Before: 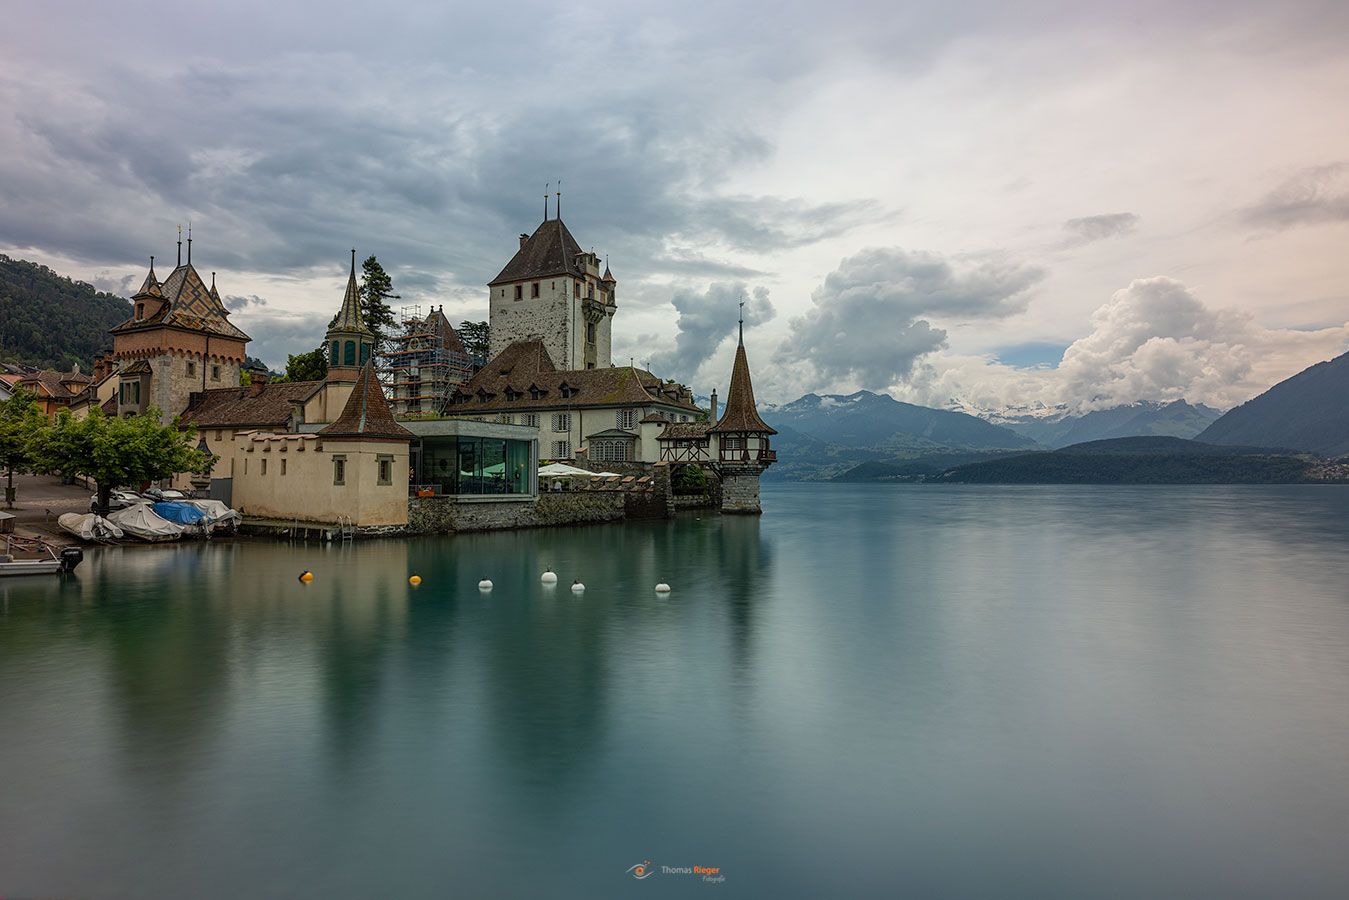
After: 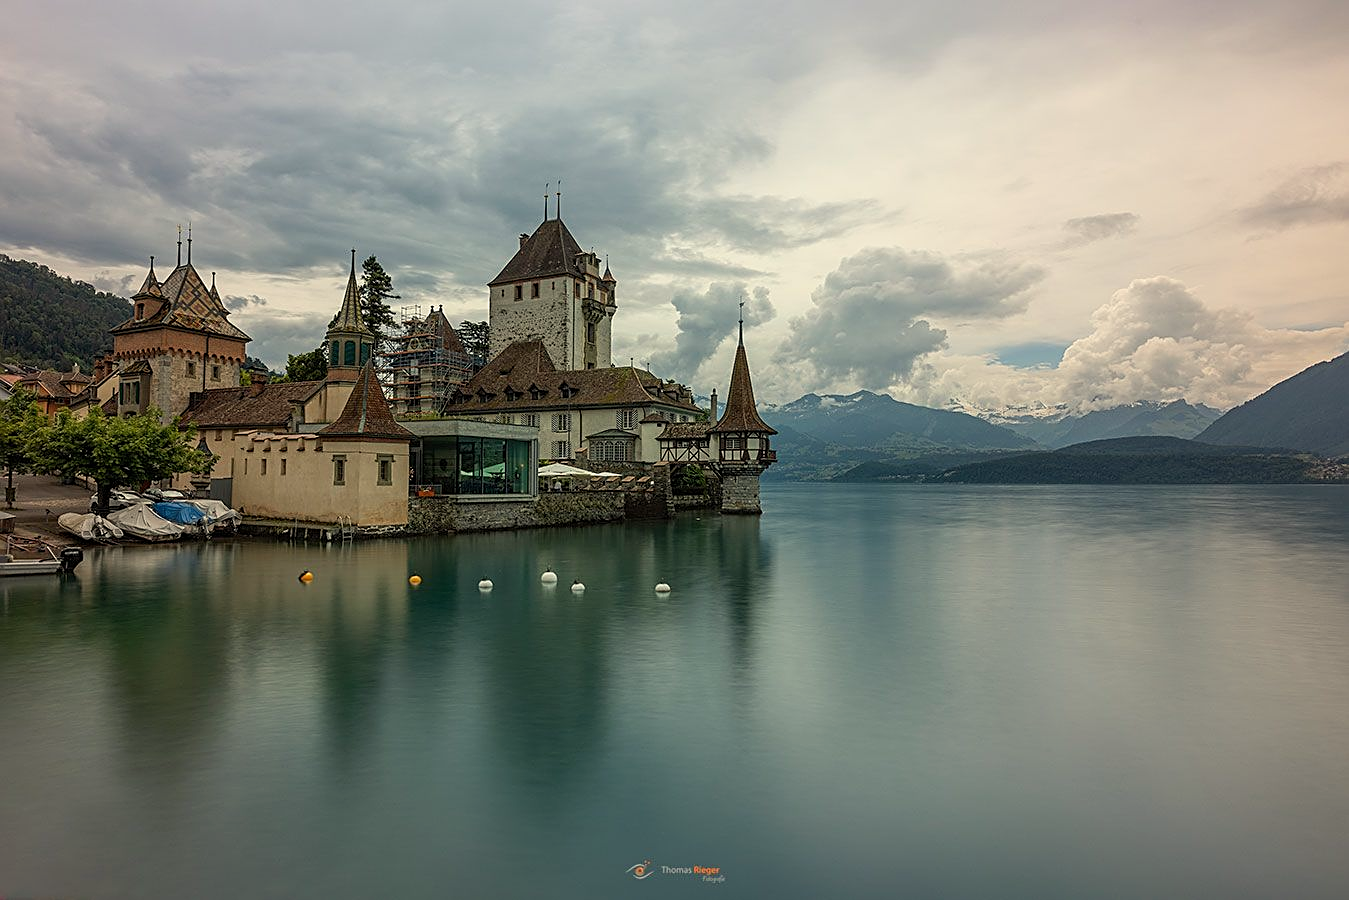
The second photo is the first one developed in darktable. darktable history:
sharpen: radius 1.967
white balance: red 1.029, blue 0.92
